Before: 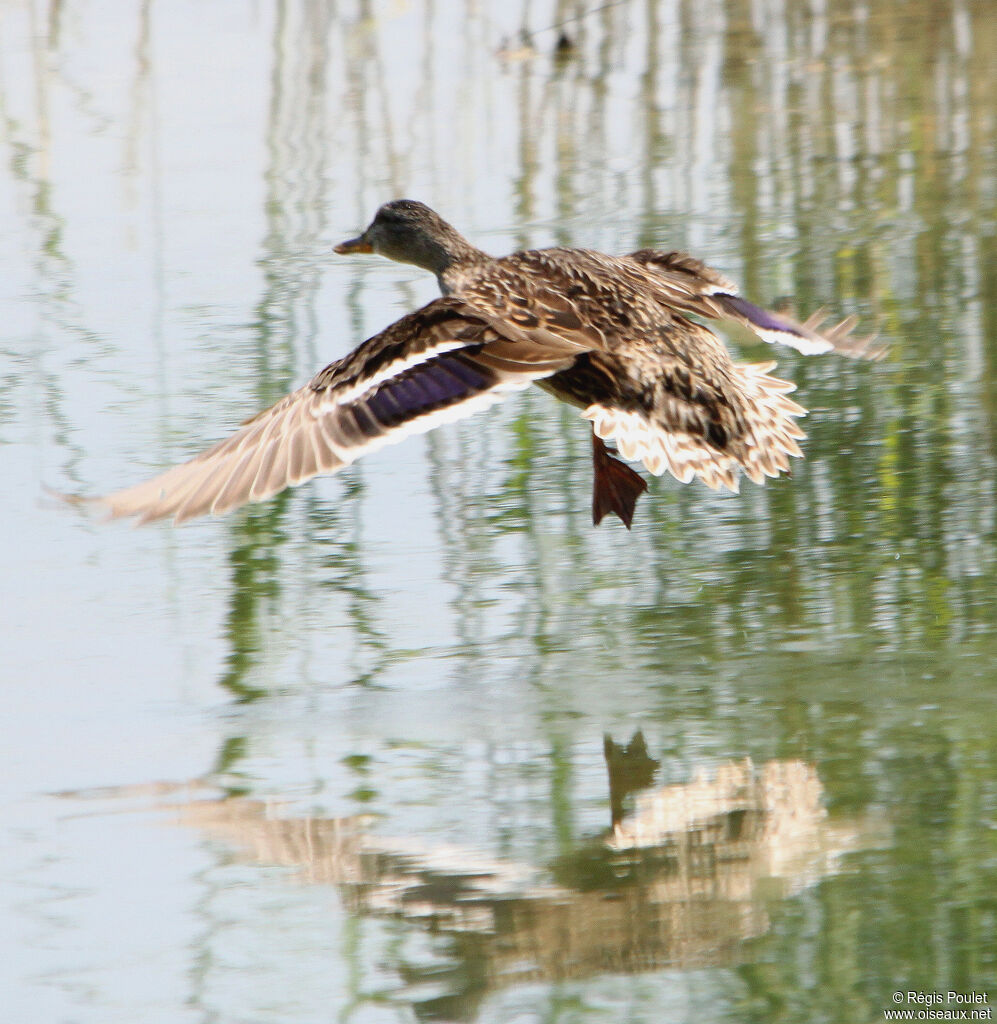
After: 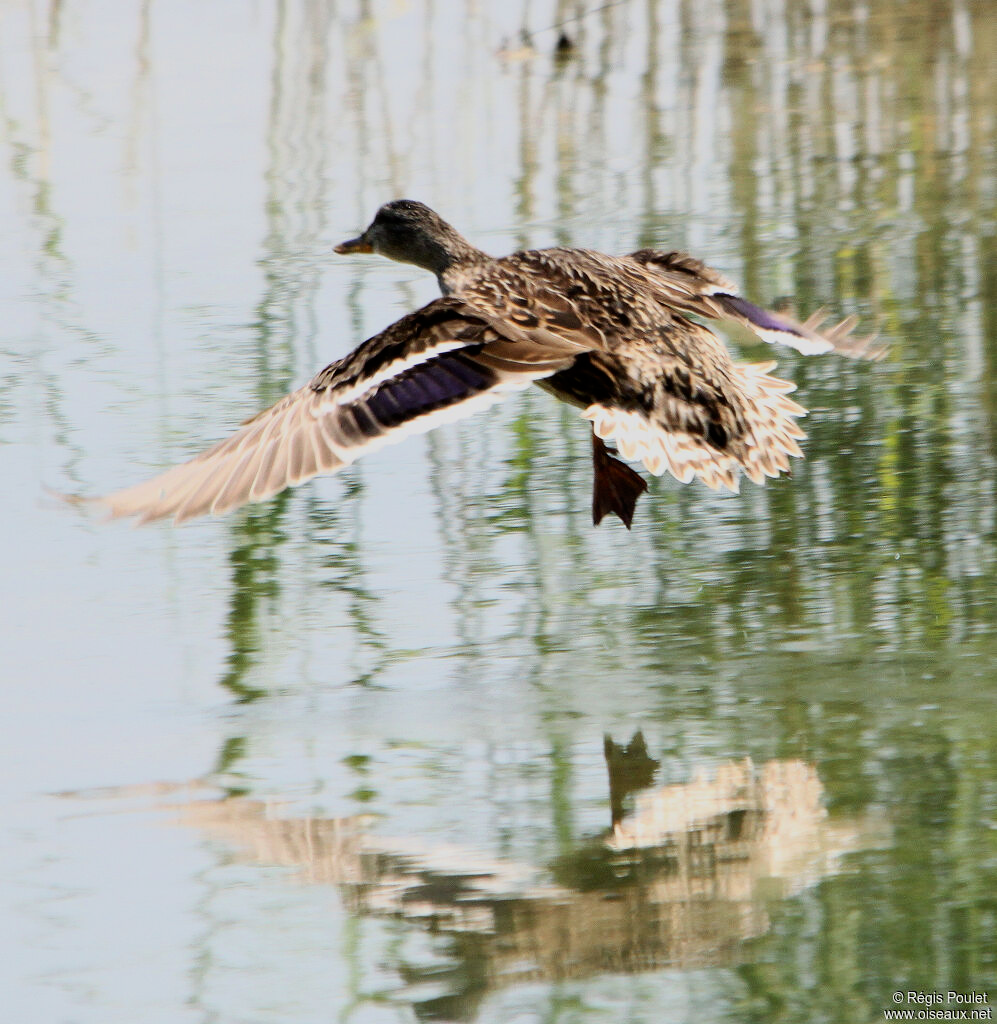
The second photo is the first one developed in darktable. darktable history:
contrast brightness saturation: contrast 0.027, brightness -0.04
filmic rgb: black relative exposure -16 EV, white relative exposure 5.33 EV, hardness 5.92, contrast 1.254, color science v6 (2022)
